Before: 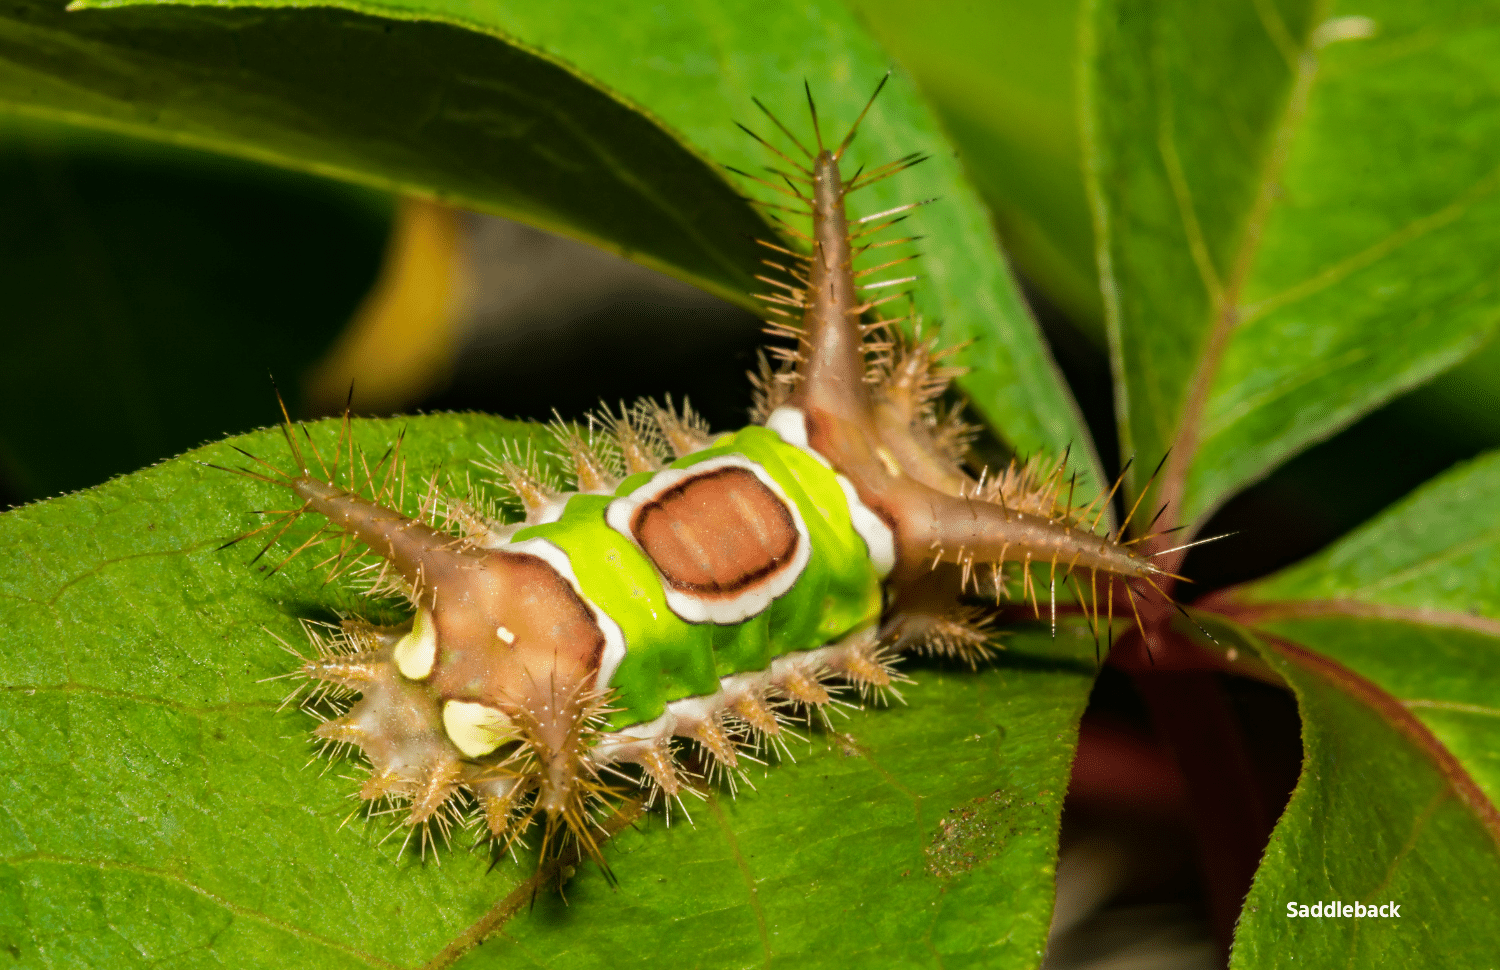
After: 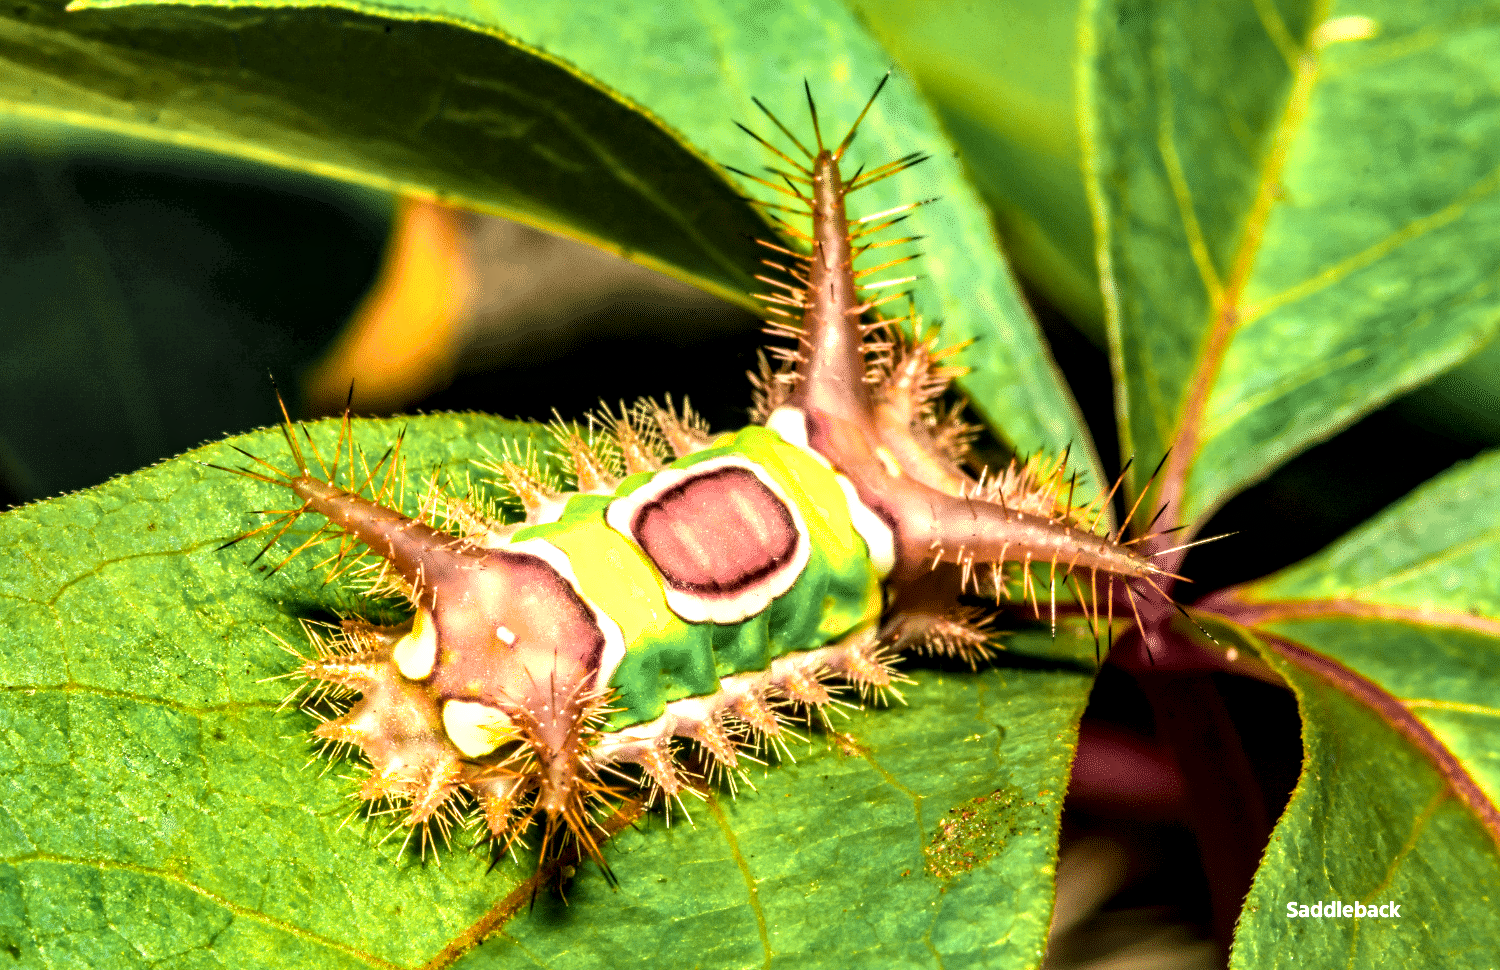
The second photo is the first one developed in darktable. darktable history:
shadows and highlights: low approximation 0.01, soften with gaussian
local contrast: highlights 60%, shadows 60%, detail 160%
color zones: curves: ch0 [(0.257, 0.558) (0.75, 0.565)]; ch1 [(0.004, 0.857) (0.14, 0.416) (0.257, 0.695) (0.442, 0.032) (0.736, 0.266) (0.891, 0.741)]; ch2 [(0, 0.623) (0.112, 0.436) (0.271, 0.474) (0.516, 0.64) (0.743, 0.286)]
exposure: exposure 0.6 EV, compensate highlight preservation false
